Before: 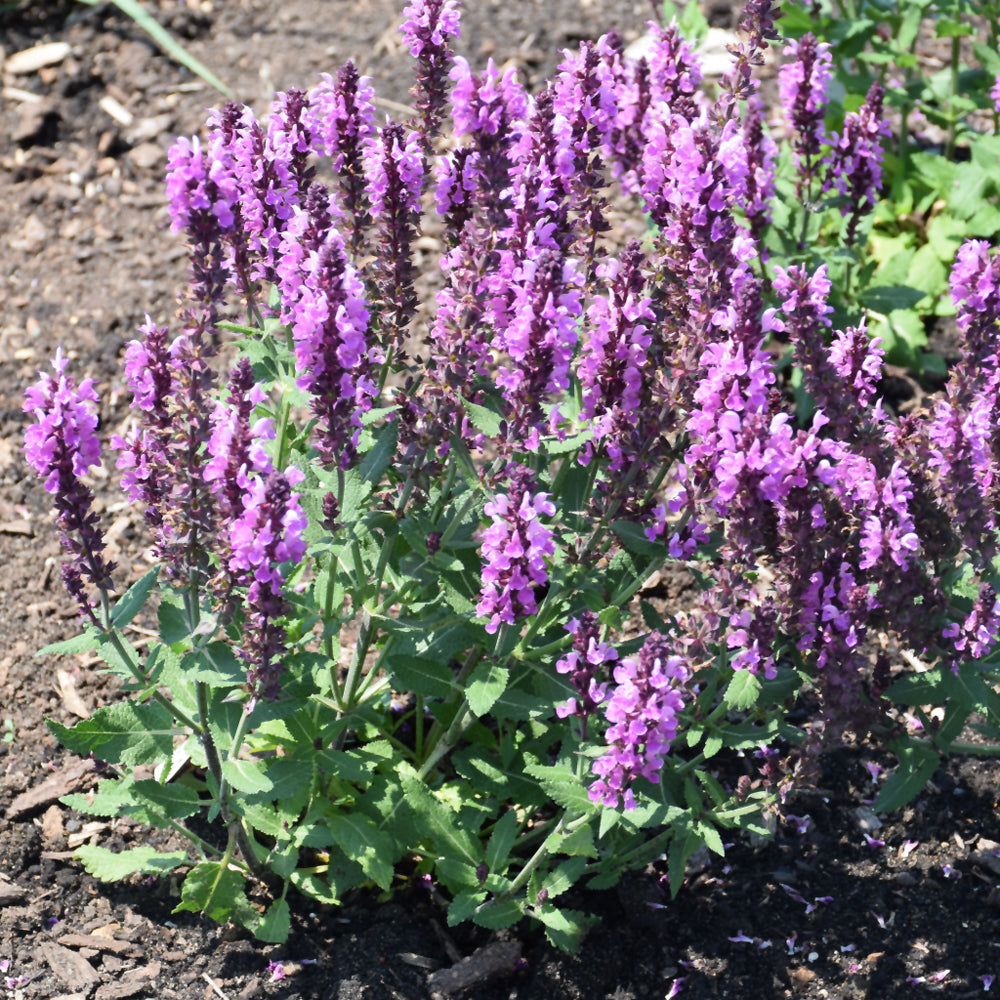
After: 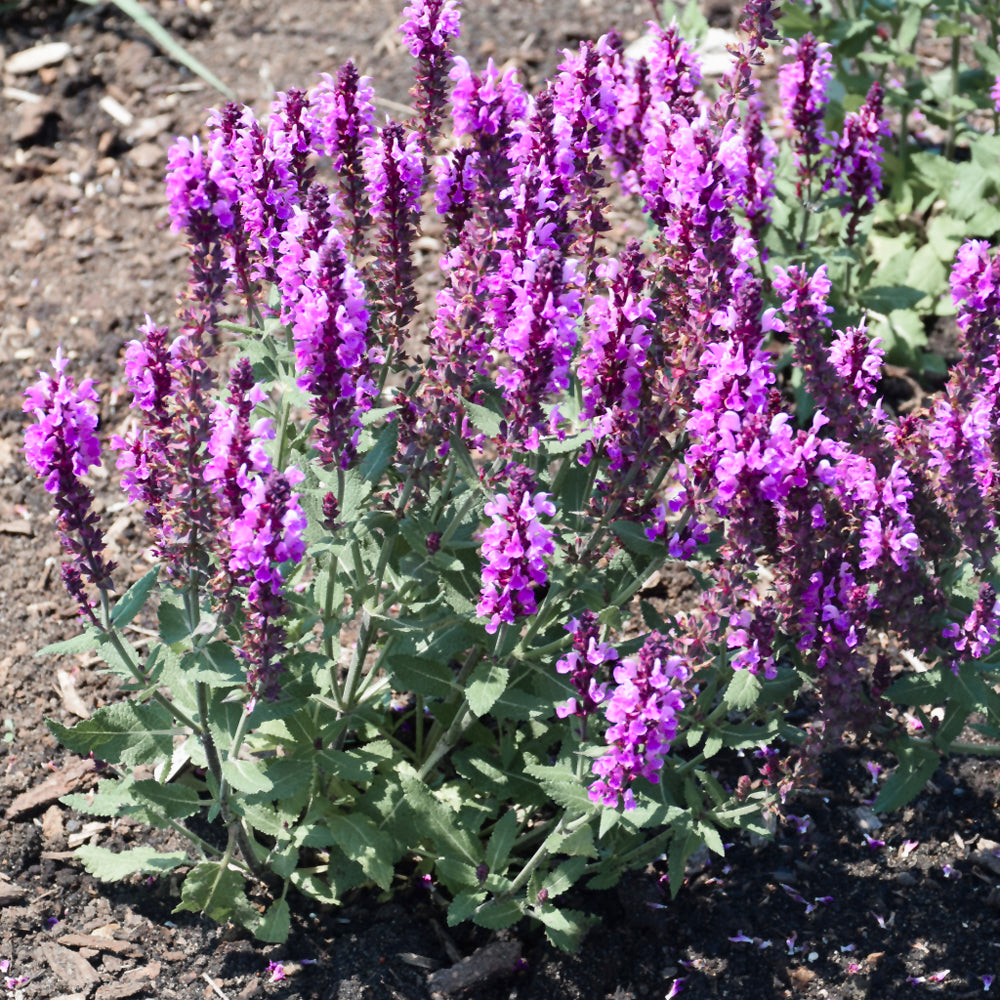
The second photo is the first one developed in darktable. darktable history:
color zones: curves: ch1 [(0, 0.708) (0.088, 0.648) (0.245, 0.187) (0.429, 0.326) (0.571, 0.498) (0.714, 0.5) (0.857, 0.5) (1, 0.708)]
color balance rgb: linear chroma grading › shadows -8%, linear chroma grading › global chroma 10%, perceptual saturation grading › global saturation 2%, perceptual saturation grading › highlights -2%, perceptual saturation grading › mid-tones 4%, perceptual saturation grading › shadows 8%, perceptual brilliance grading › global brilliance 2%, perceptual brilliance grading › highlights -4%, global vibrance 16%, saturation formula JzAzBz (2021)
